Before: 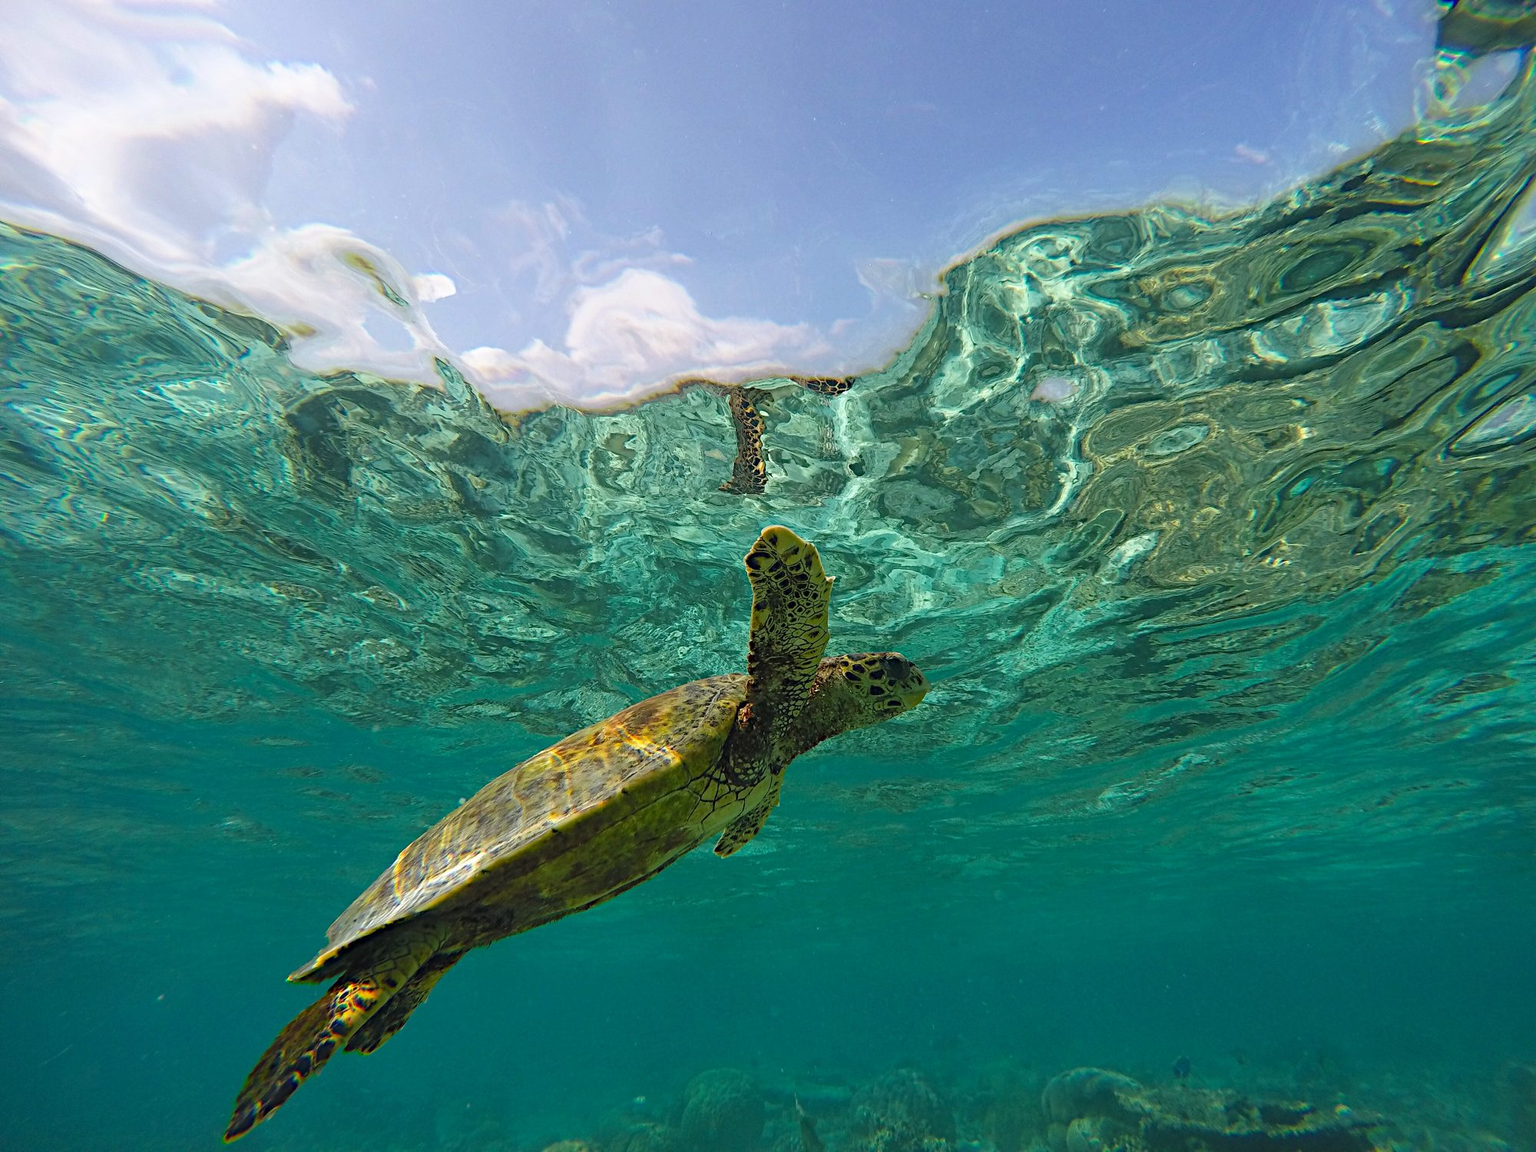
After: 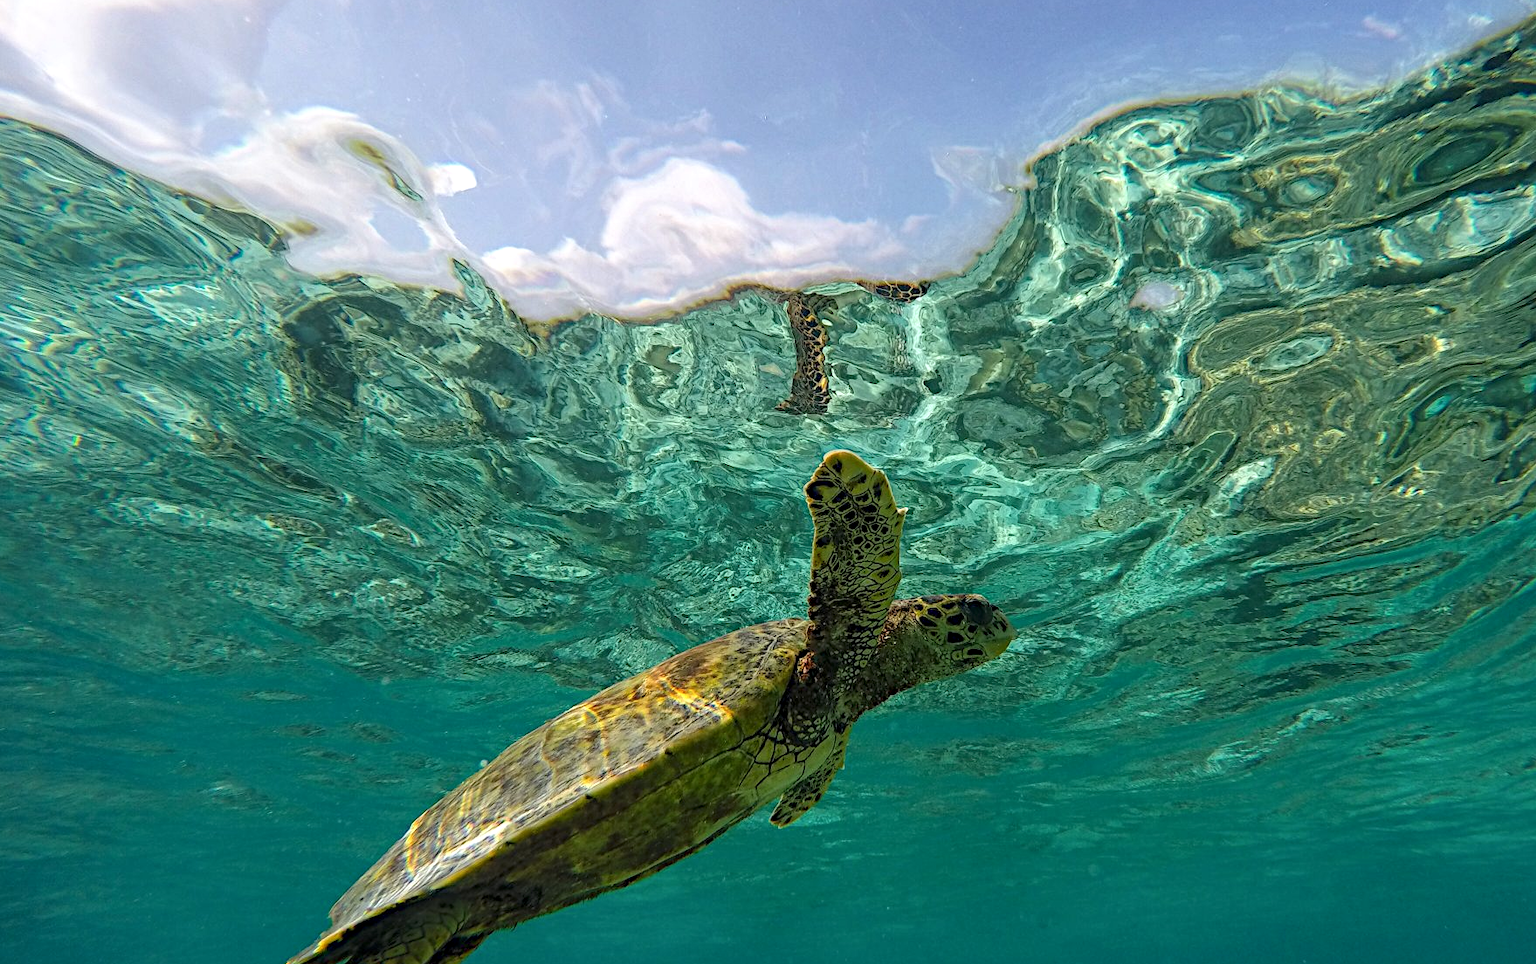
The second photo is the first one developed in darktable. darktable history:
crop and rotate: left 2.425%, top 11.305%, right 9.6%, bottom 15.08%
local contrast: detail 130%
